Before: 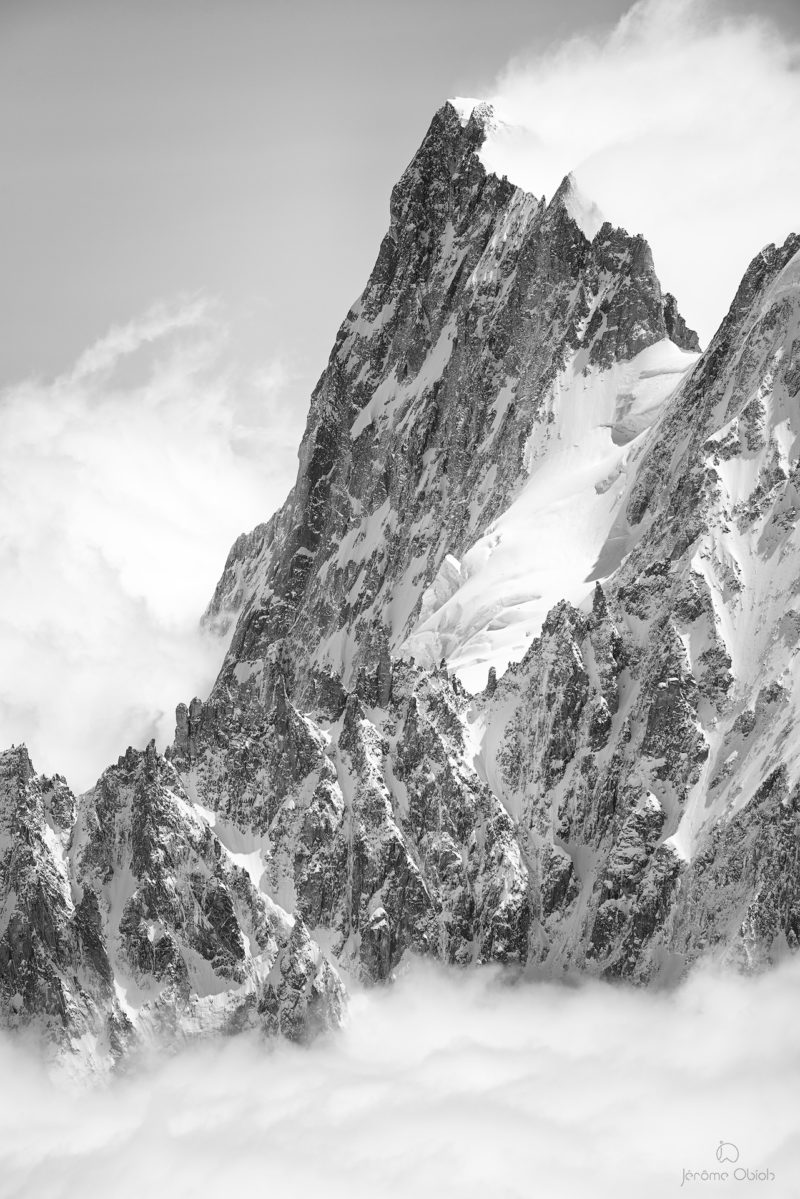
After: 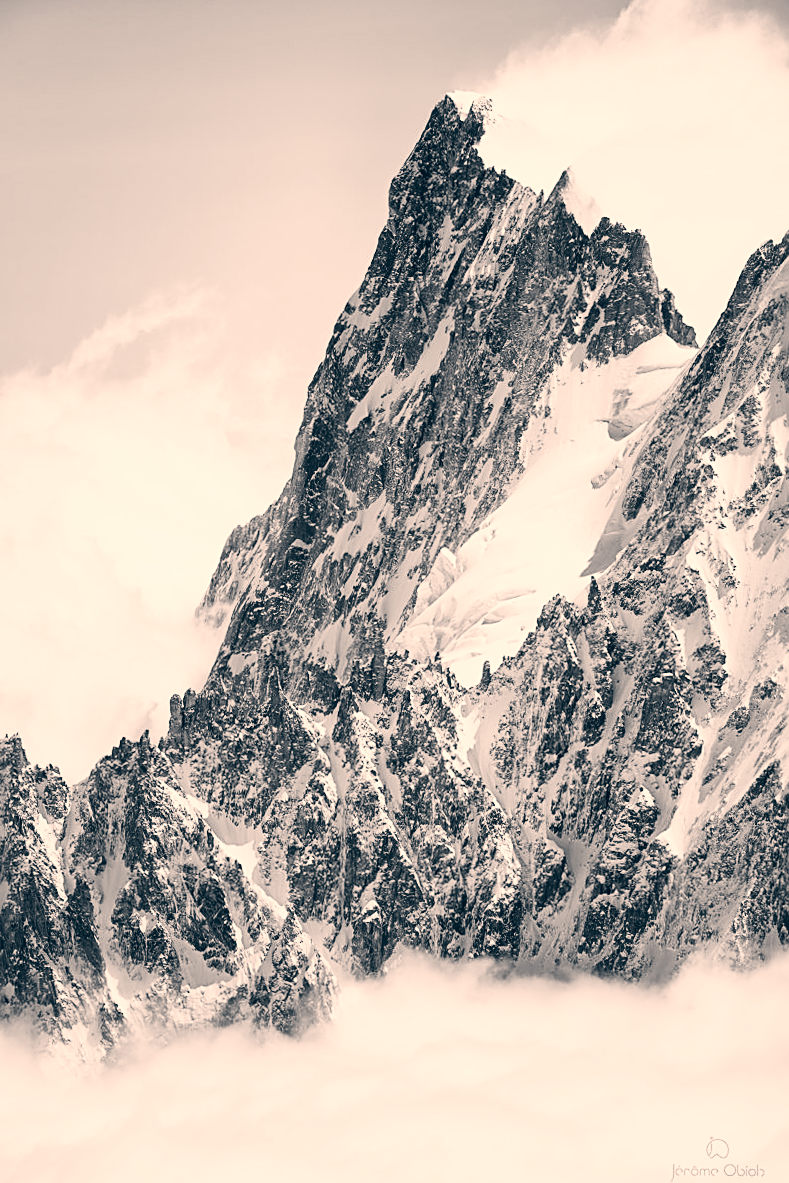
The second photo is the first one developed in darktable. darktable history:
contrast brightness saturation: contrast 0.26, brightness 0.02, saturation 0.87
sharpen: on, module defaults
exposure: black level correction 0.001, compensate highlight preservation false
color correction: highlights a* 10.32, highlights b* 14.66, shadows a* -9.59, shadows b* -15.02
crop and rotate: angle -0.5°
